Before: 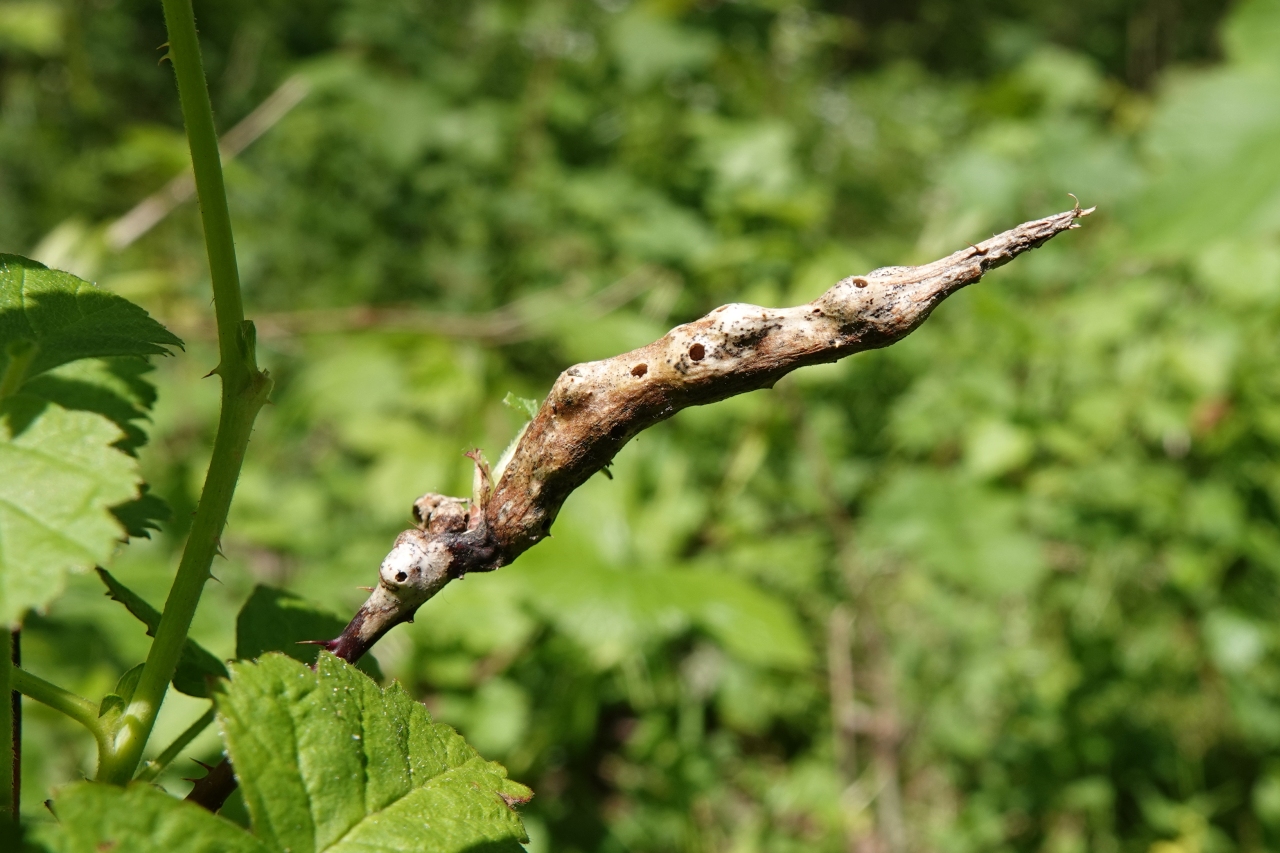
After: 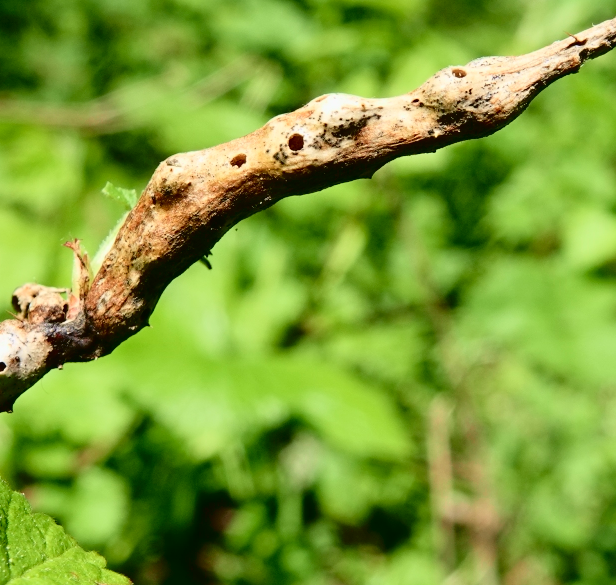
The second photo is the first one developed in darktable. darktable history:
crop: left 31.383%, top 24.629%, right 20.446%, bottom 6.221%
tone curve: curves: ch0 [(0, 0.014) (0.17, 0.099) (0.392, 0.438) (0.725, 0.828) (0.872, 0.918) (1, 0.981)]; ch1 [(0, 0) (0.402, 0.36) (0.488, 0.466) (0.5, 0.499) (0.515, 0.515) (0.574, 0.595) (0.619, 0.65) (0.701, 0.725) (1, 1)]; ch2 [(0, 0) (0.432, 0.422) (0.486, 0.49) (0.503, 0.503) (0.523, 0.554) (0.562, 0.606) (0.644, 0.694) (0.717, 0.753) (1, 0.991)], color space Lab, independent channels, preserve colors none
